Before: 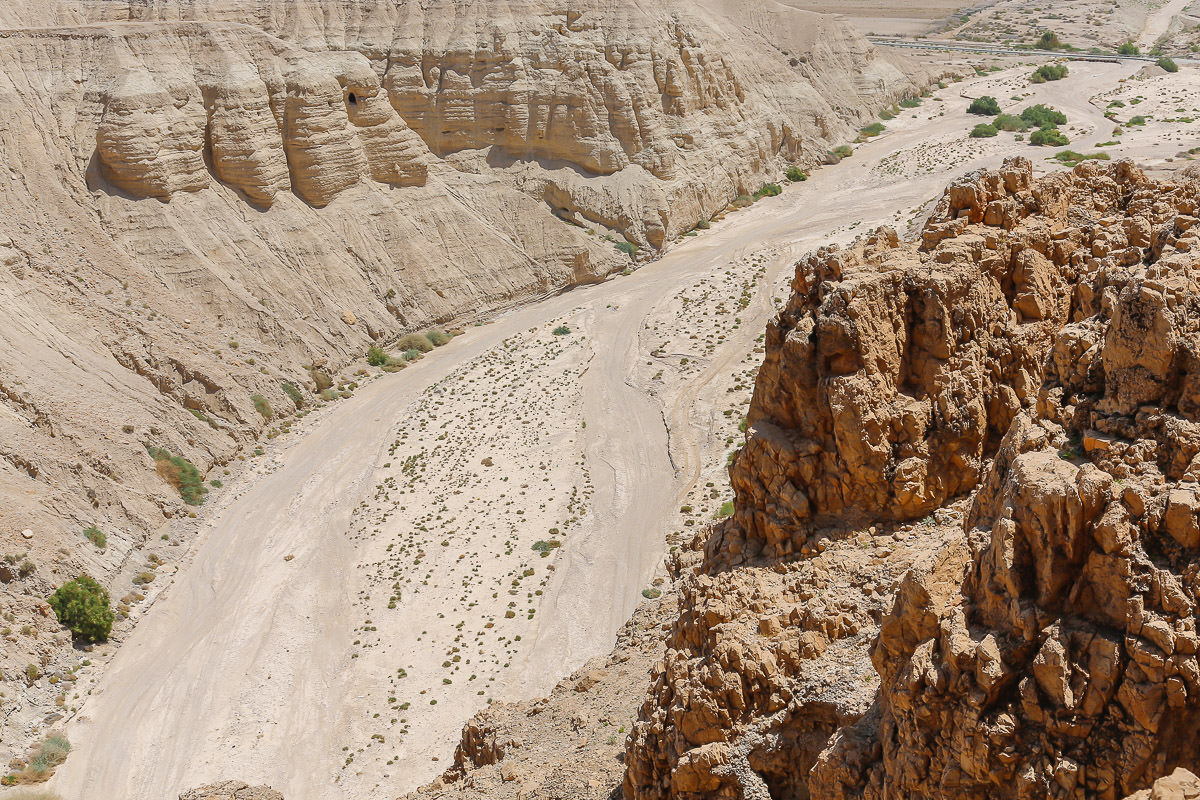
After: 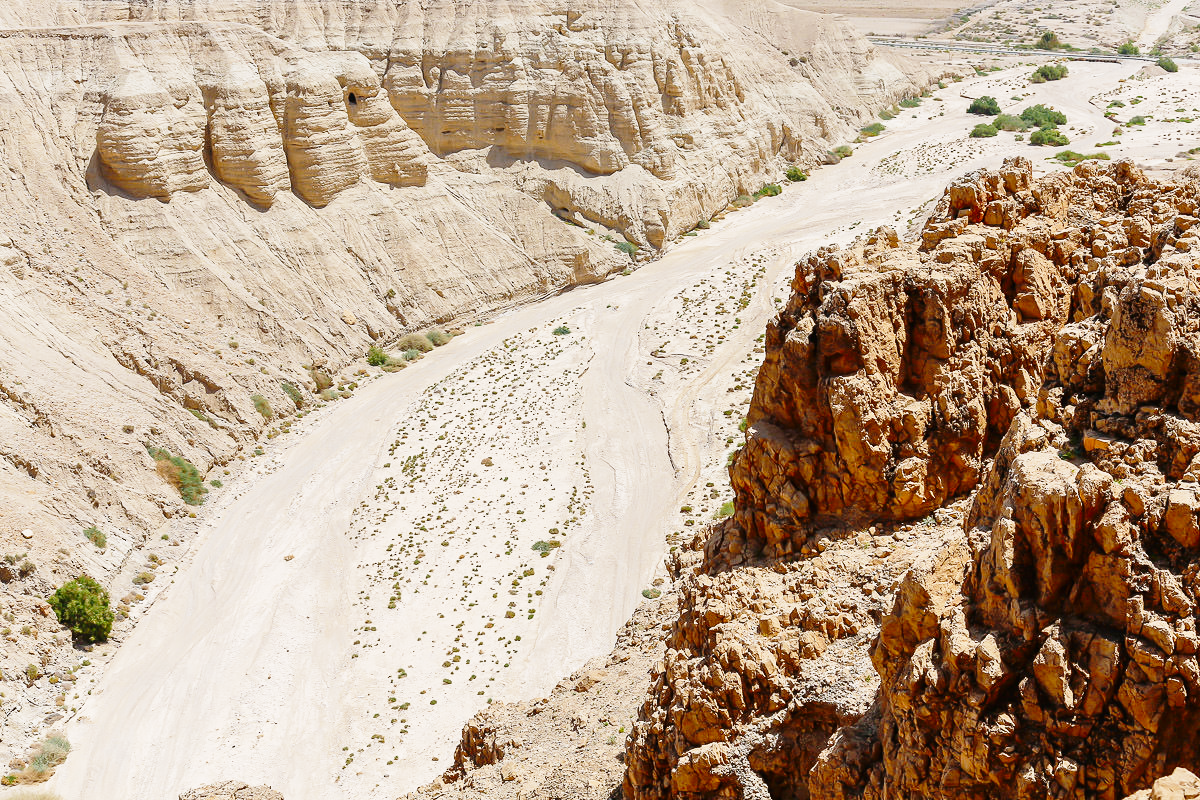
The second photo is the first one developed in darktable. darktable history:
contrast brightness saturation: brightness -0.095
base curve: curves: ch0 [(0, 0) (0.028, 0.03) (0.121, 0.232) (0.46, 0.748) (0.859, 0.968) (1, 1)], preserve colors none
